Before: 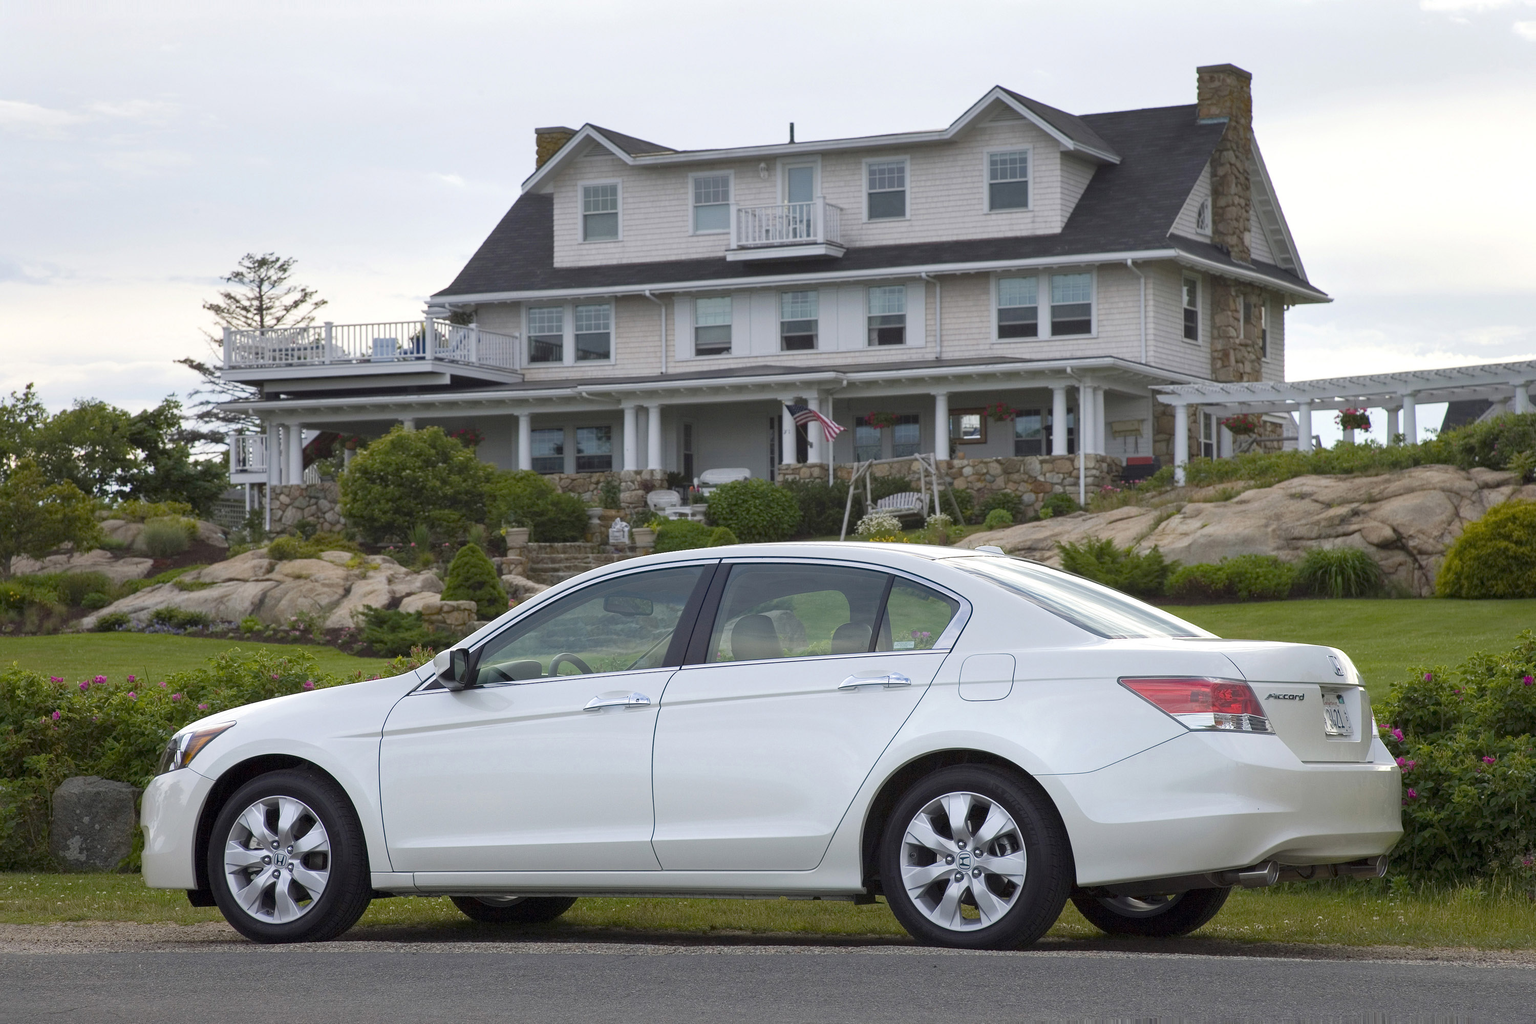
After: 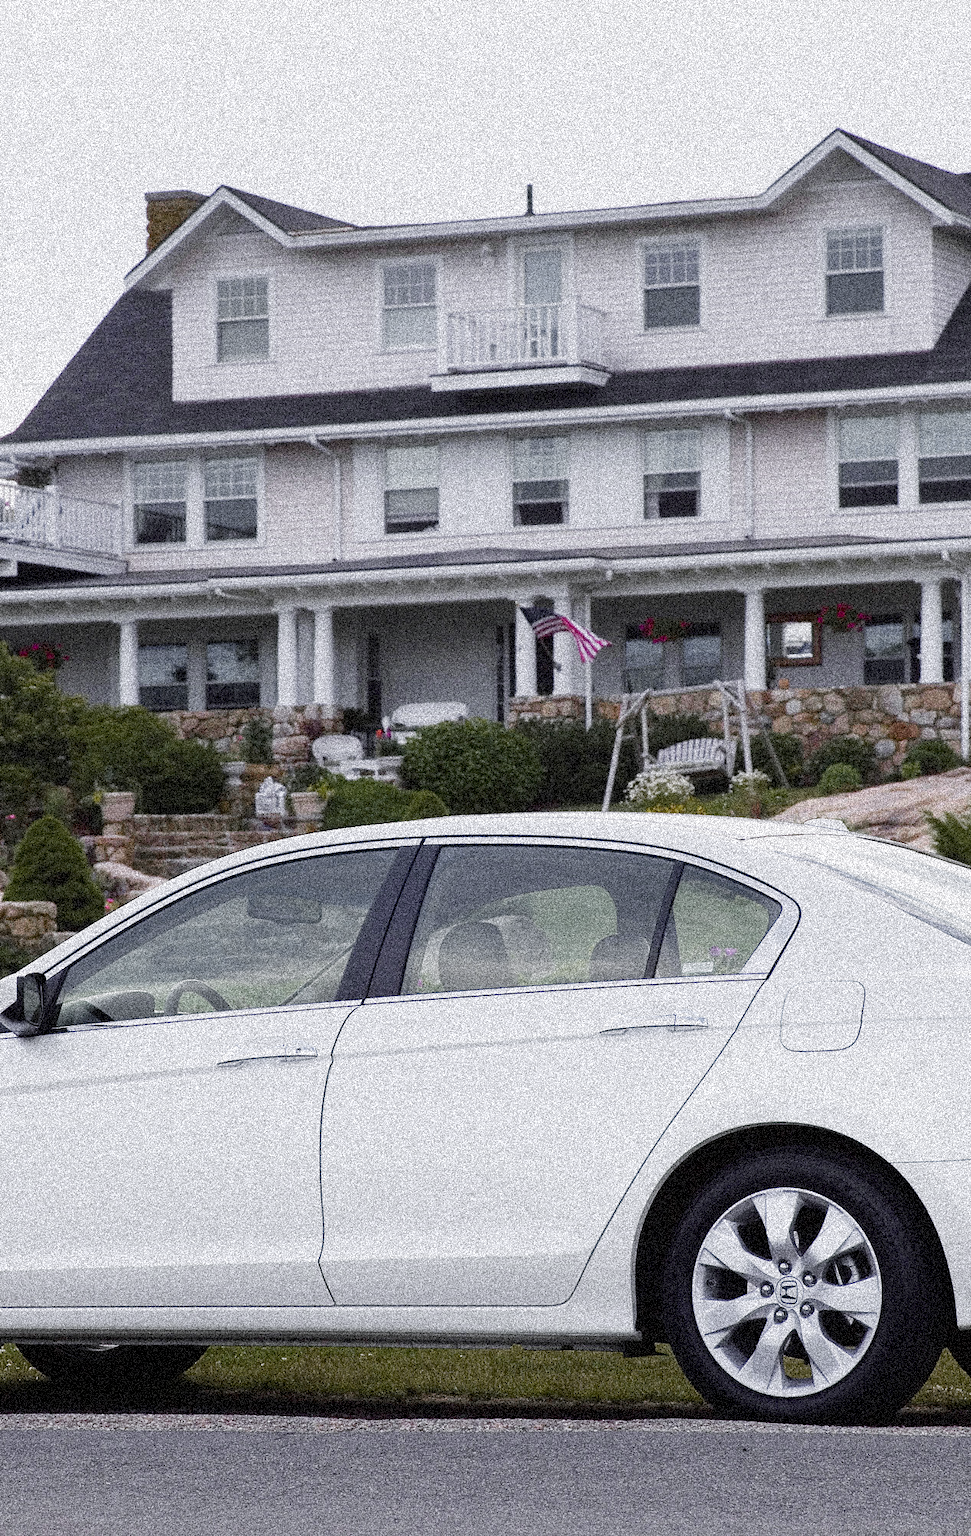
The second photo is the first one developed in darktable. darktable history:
color zones: curves: ch0 [(0, 0.48) (0.209, 0.398) (0.305, 0.332) (0.429, 0.493) (0.571, 0.5) (0.714, 0.5) (0.857, 0.5) (1, 0.48)]; ch1 [(0, 0.736) (0.143, 0.625) (0.225, 0.371) (0.429, 0.256) (0.571, 0.241) (0.714, 0.213) (0.857, 0.48) (1, 0.736)]; ch2 [(0, 0.448) (0.143, 0.498) (0.286, 0.5) (0.429, 0.5) (0.571, 0.5) (0.714, 0.5) (0.857, 0.5) (1, 0.448)]
crop: left 28.583%, right 29.231%
exposure: exposure 0.4 EV, compensate highlight preservation false
grain: coarseness 3.75 ISO, strength 100%, mid-tones bias 0%
sigmoid: contrast 1.7, skew -0.2, preserve hue 0%, red attenuation 0.1, red rotation 0.035, green attenuation 0.1, green rotation -0.017, blue attenuation 0.15, blue rotation -0.052, base primaries Rec2020
white balance: red 1.004, blue 1.096
